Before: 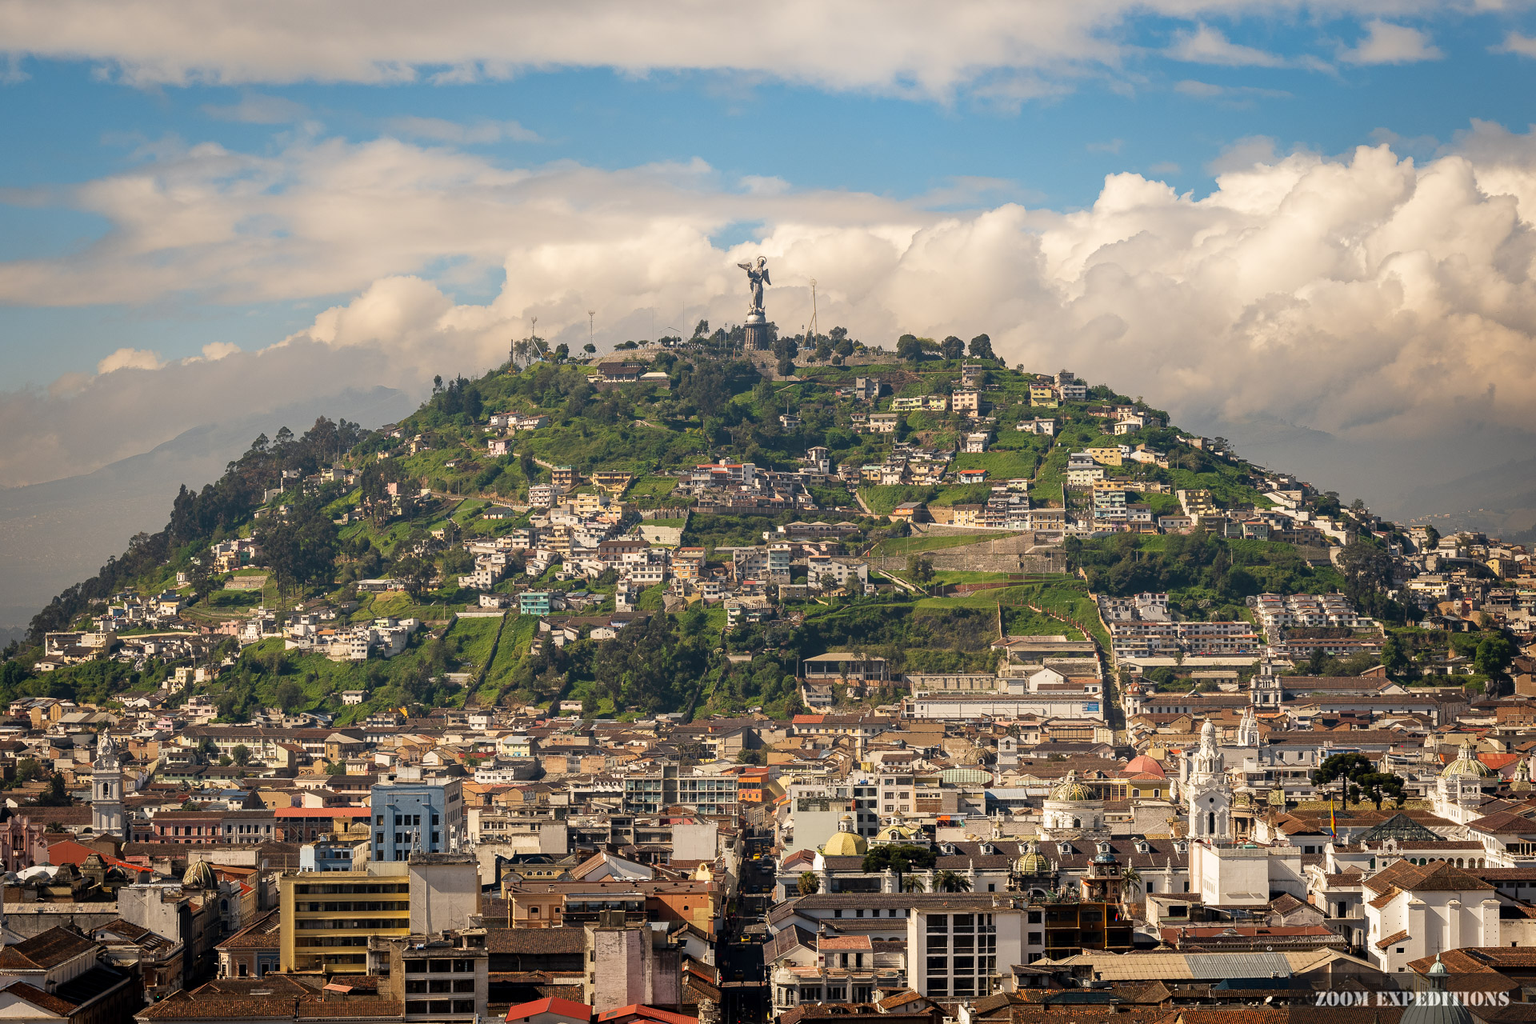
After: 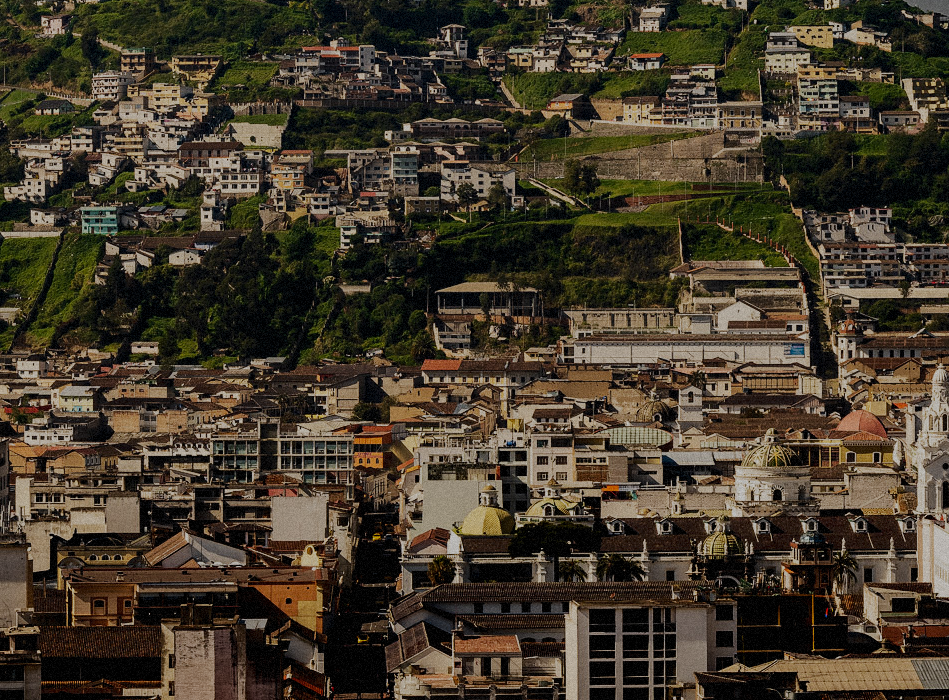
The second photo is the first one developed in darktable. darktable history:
grain: mid-tones bias 0%
filmic rgb: middle gray luminance 29%, black relative exposure -10.3 EV, white relative exposure 5.5 EV, threshold 6 EV, target black luminance 0%, hardness 3.95, latitude 2.04%, contrast 1.132, highlights saturation mix 5%, shadows ↔ highlights balance 15.11%, preserve chrominance no, color science v3 (2019), use custom middle-gray values true, iterations of high-quality reconstruction 0, enable highlight reconstruction true
crop: left 29.672%, top 41.786%, right 20.851%, bottom 3.487%
tone curve: curves: ch0 [(0, 0) (0.224, 0.12) (0.375, 0.296) (0.528, 0.472) (0.681, 0.634) (0.8, 0.766) (0.873, 0.877) (1, 1)], preserve colors basic power
